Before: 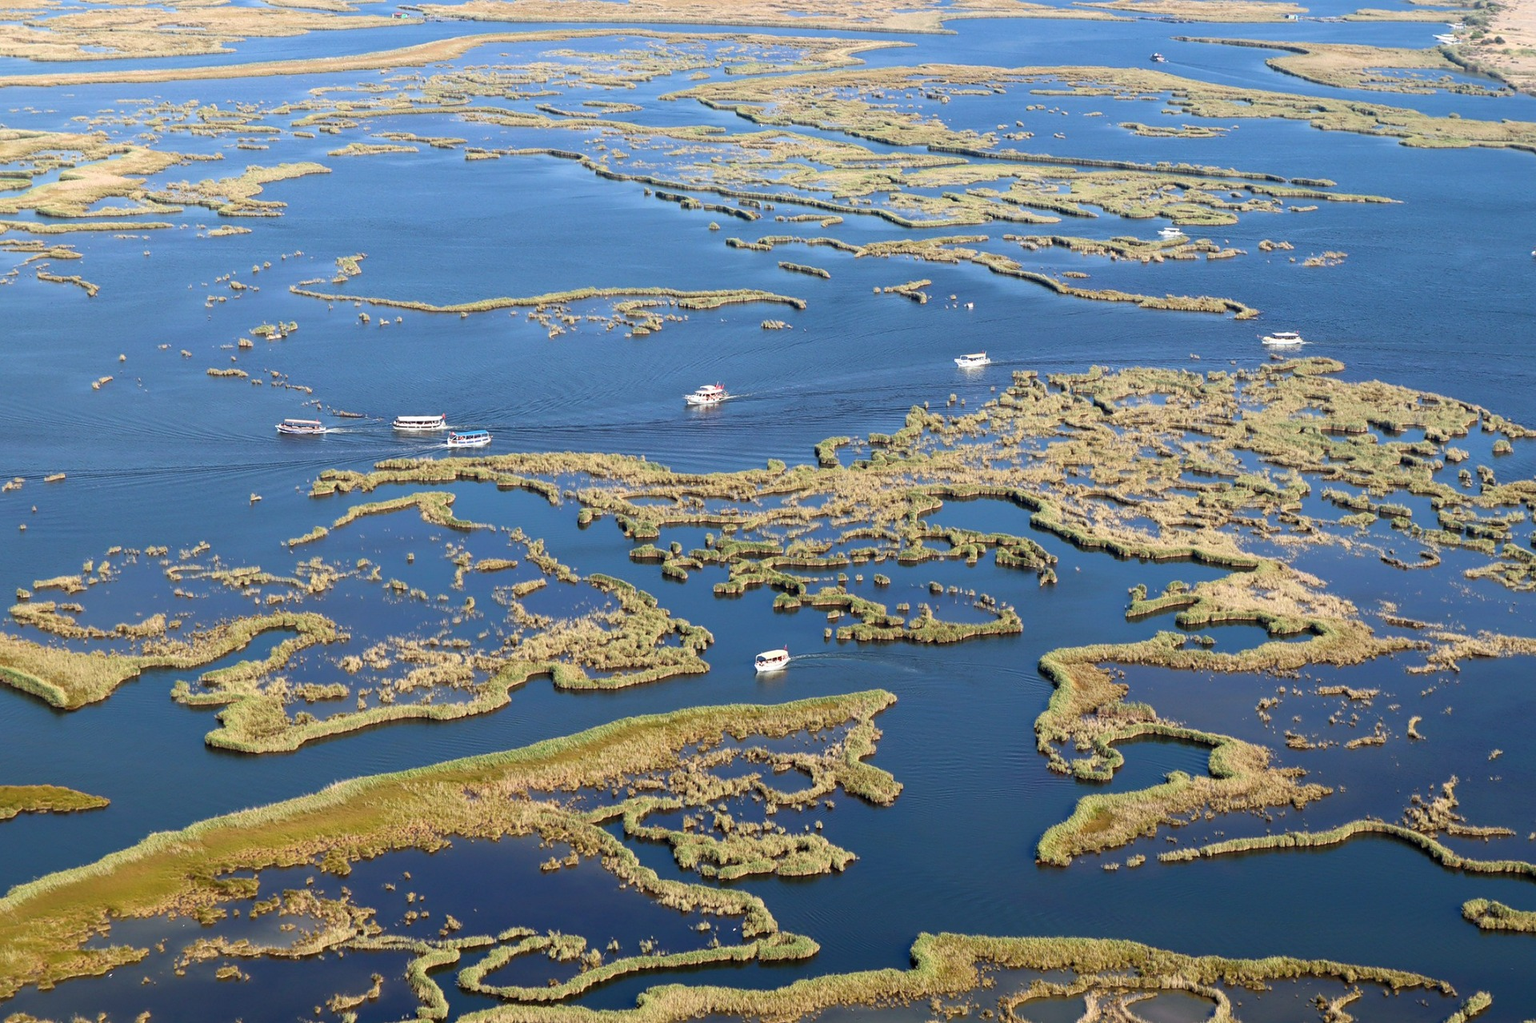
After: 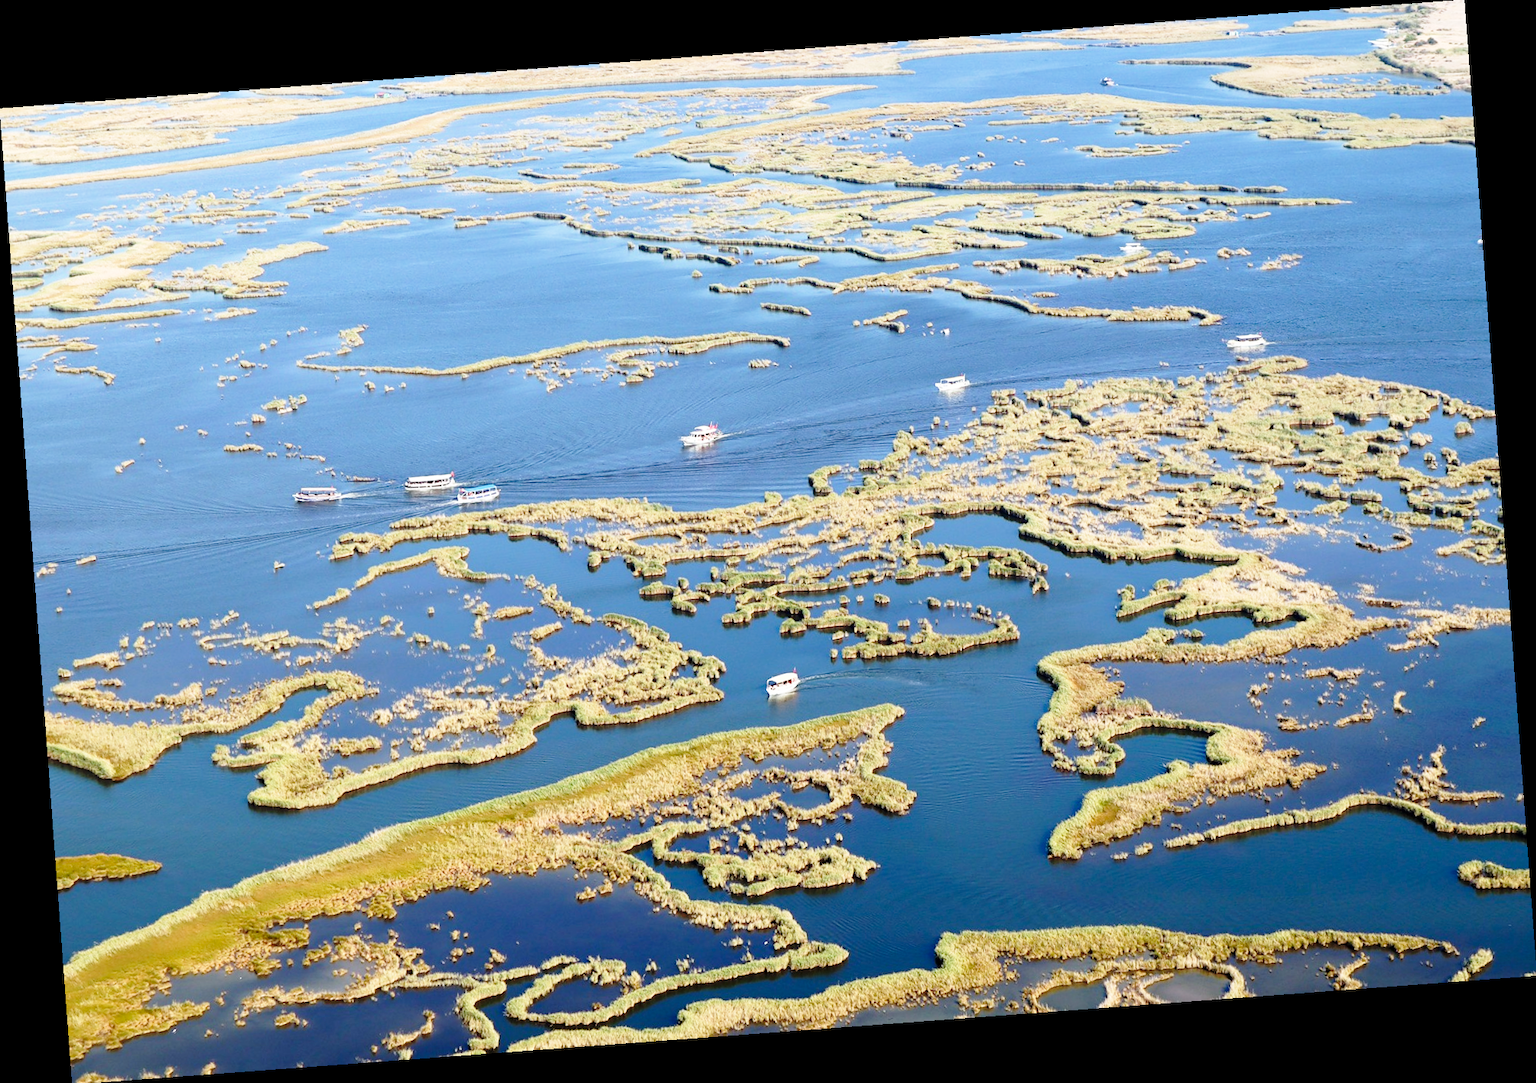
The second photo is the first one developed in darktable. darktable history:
base curve: curves: ch0 [(0, 0) (0.028, 0.03) (0.121, 0.232) (0.46, 0.748) (0.859, 0.968) (1, 1)], preserve colors none
rotate and perspective: rotation -4.25°, automatic cropping off
